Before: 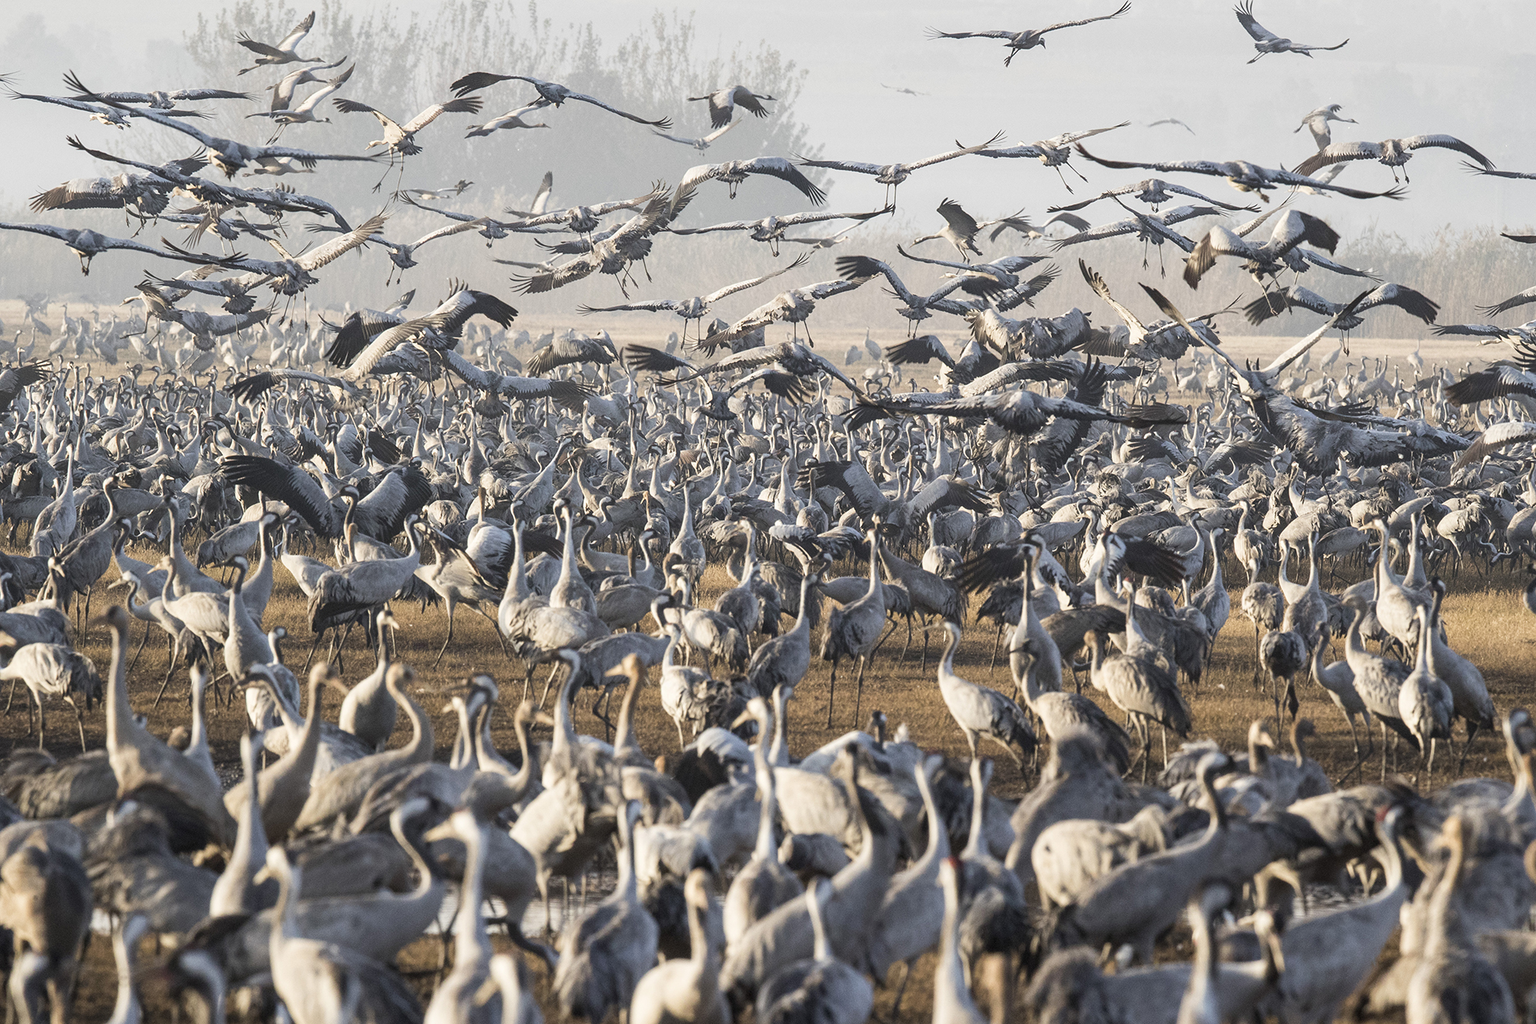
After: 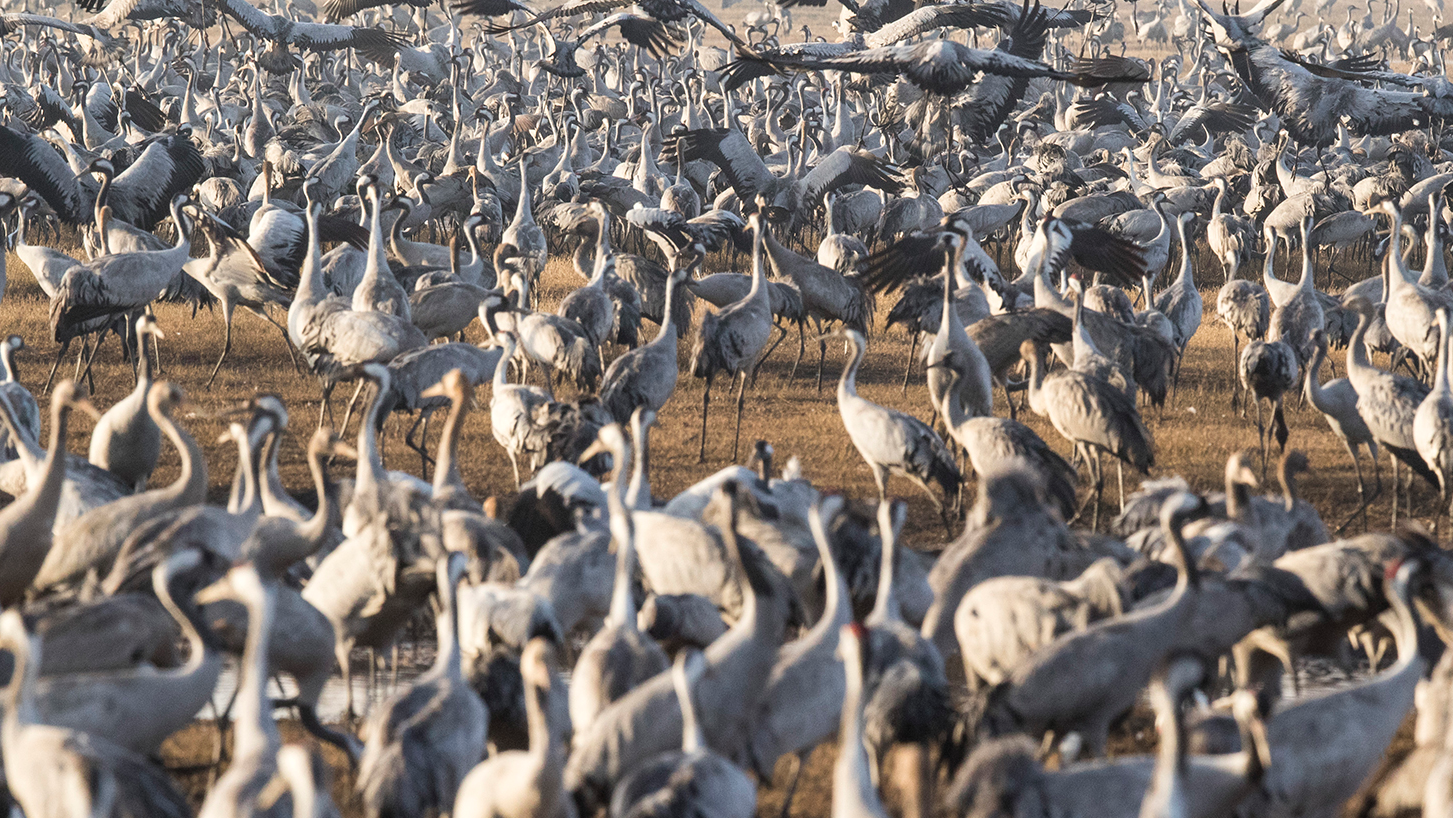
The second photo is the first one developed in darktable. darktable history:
exposure: black level correction -0.002, exposure 0.044 EV, compensate exposure bias true, compensate highlight preservation false
crop and rotate: left 17.461%, top 35.033%, right 6.842%, bottom 1.019%
